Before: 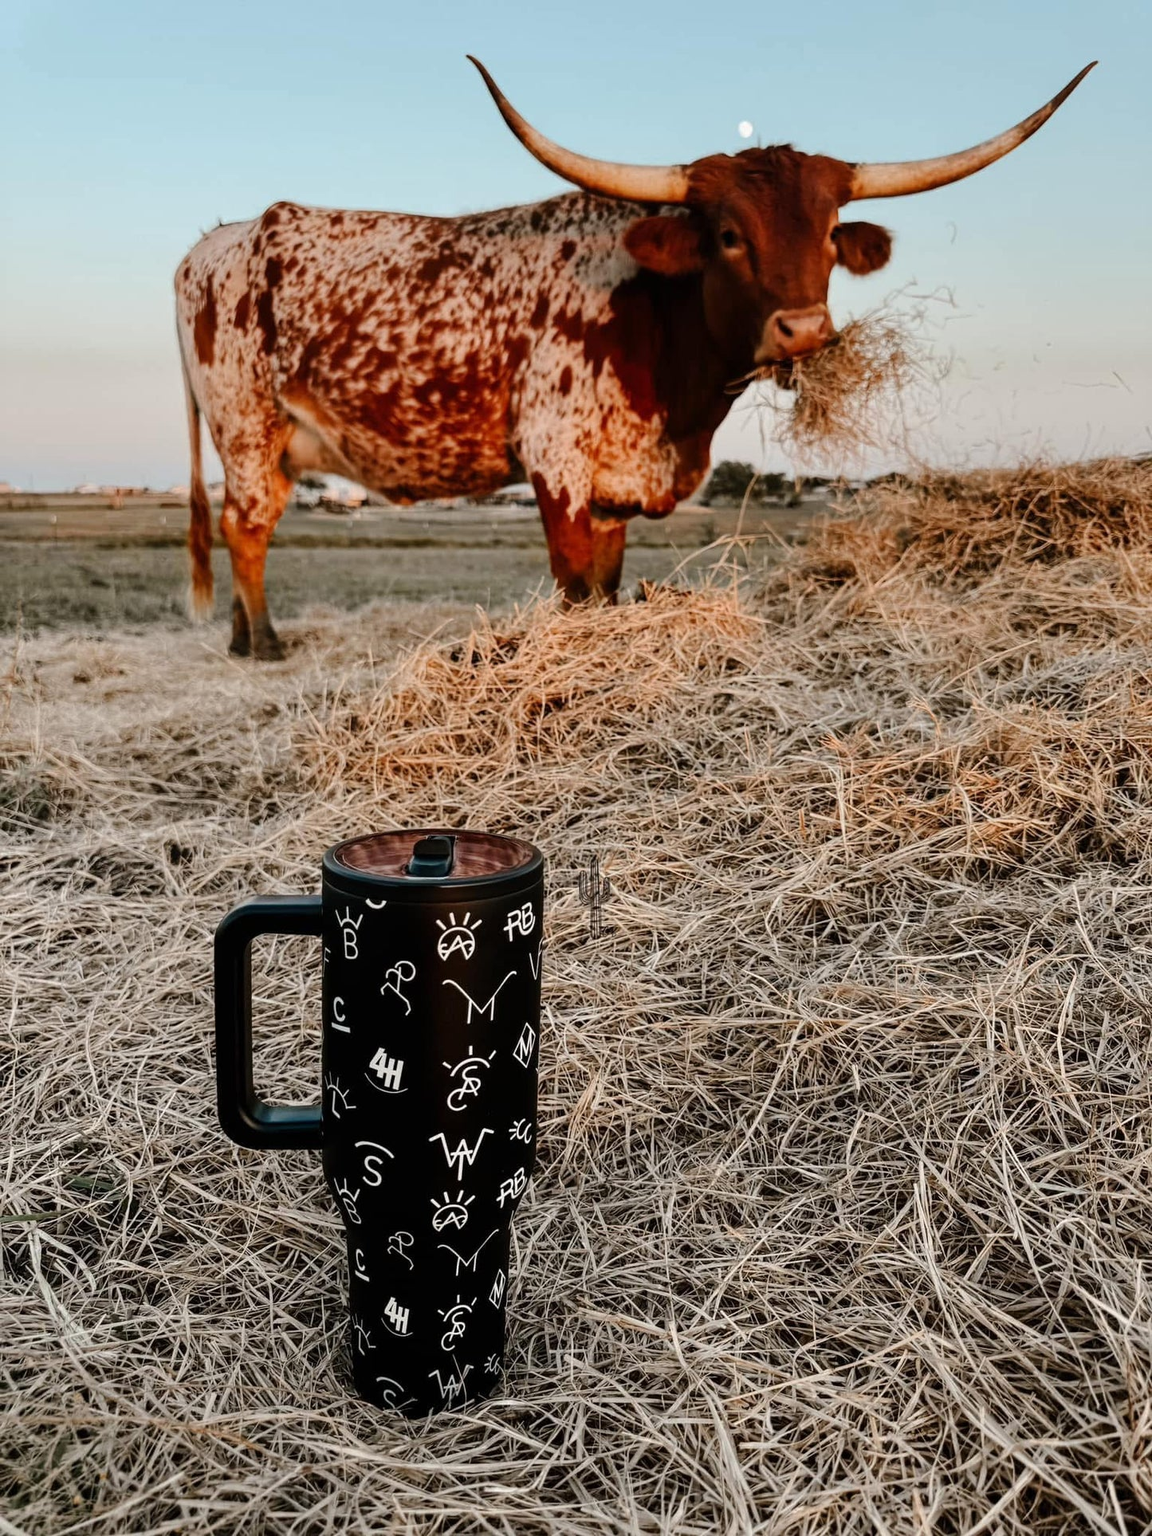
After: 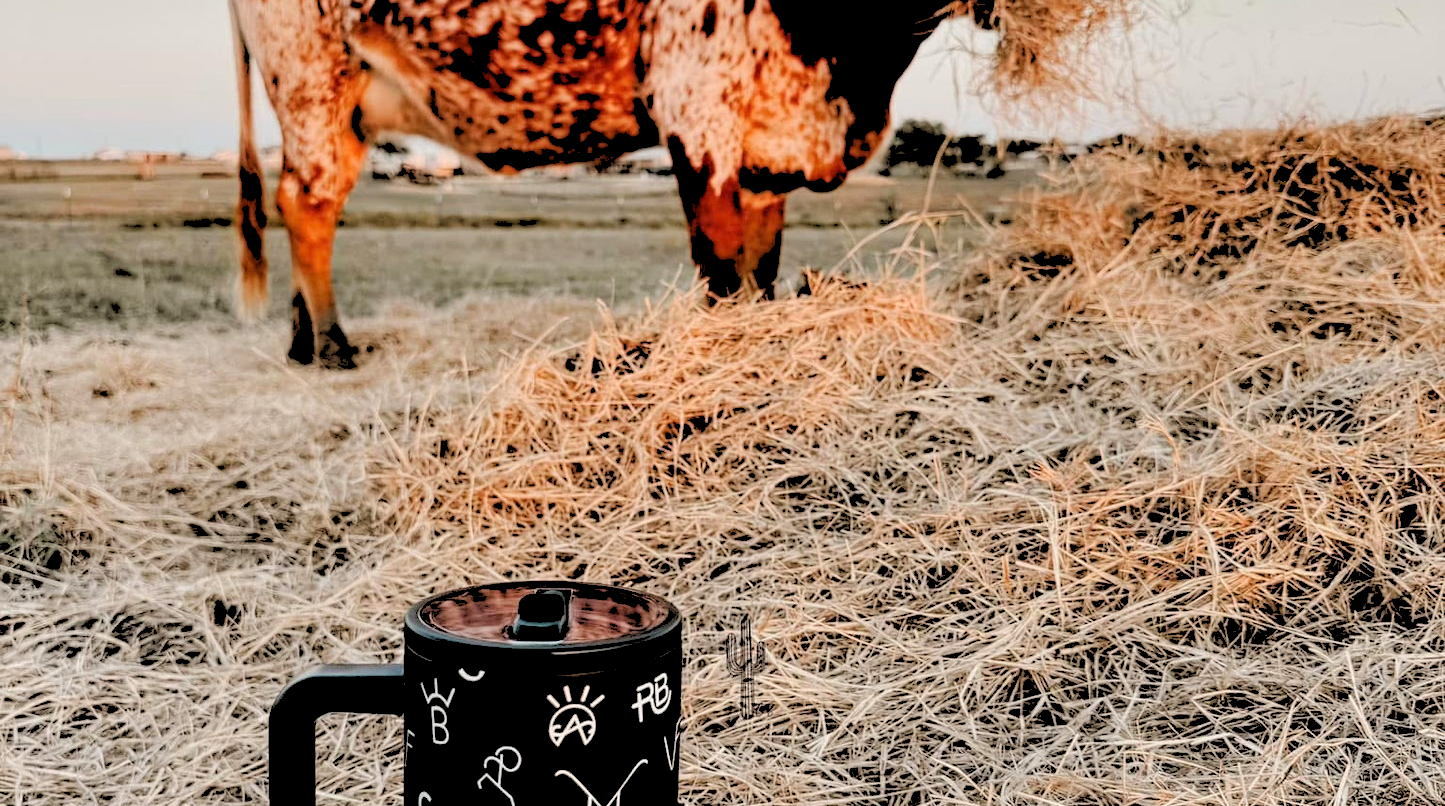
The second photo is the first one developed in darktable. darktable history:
rotate and perspective: automatic cropping off
crop and rotate: top 23.84%, bottom 34.294%
rgb levels: levels [[0.027, 0.429, 0.996], [0, 0.5, 1], [0, 0.5, 1]]
white balance: emerald 1
